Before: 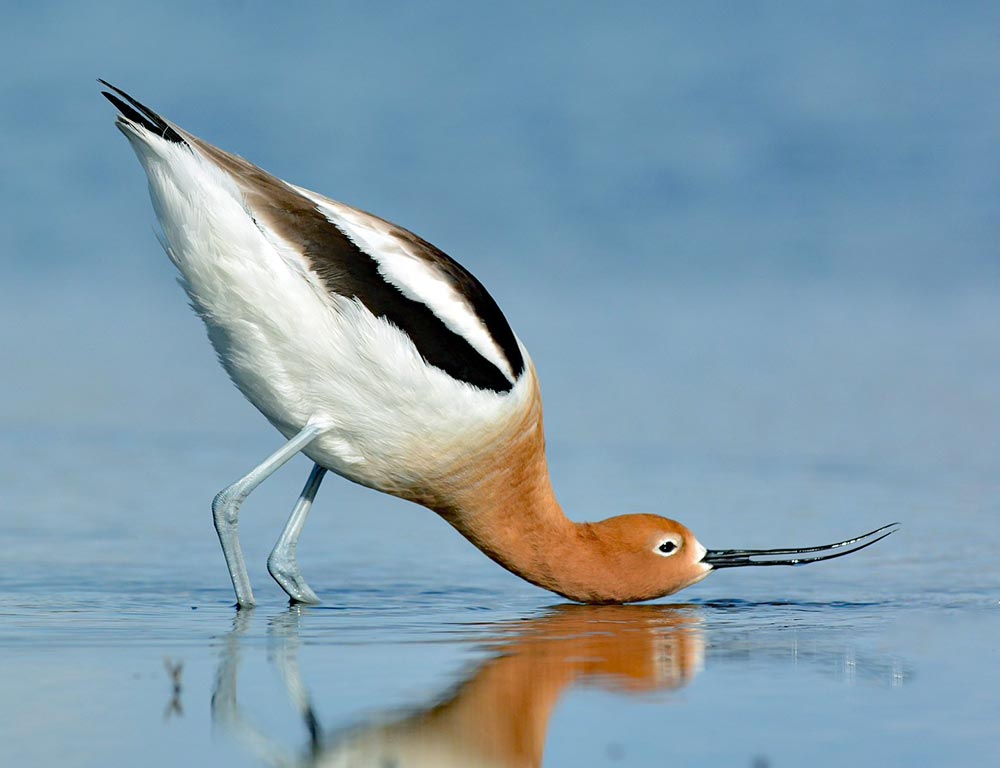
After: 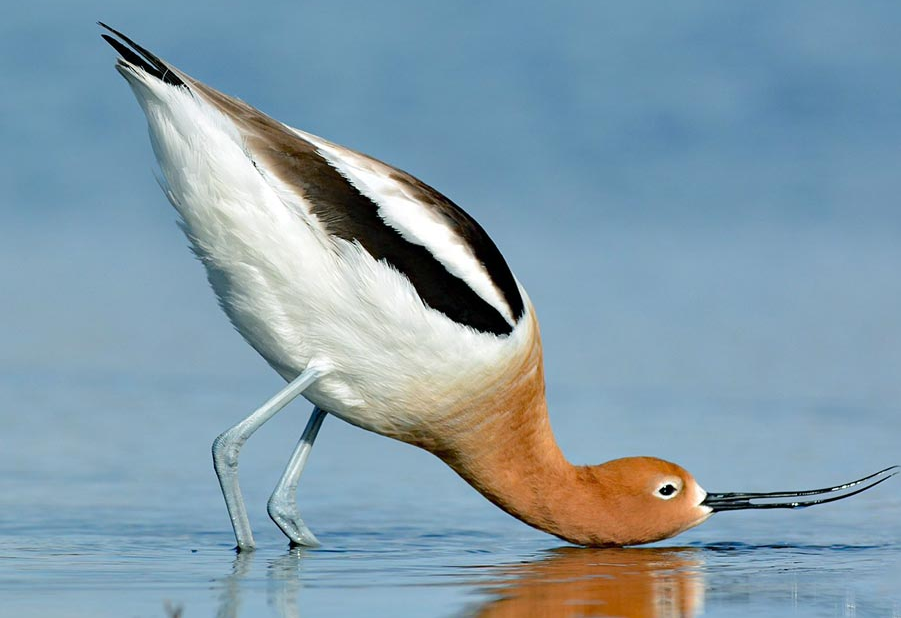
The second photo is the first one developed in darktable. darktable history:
crop: top 7.547%, right 9.859%, bottom 11.911%
